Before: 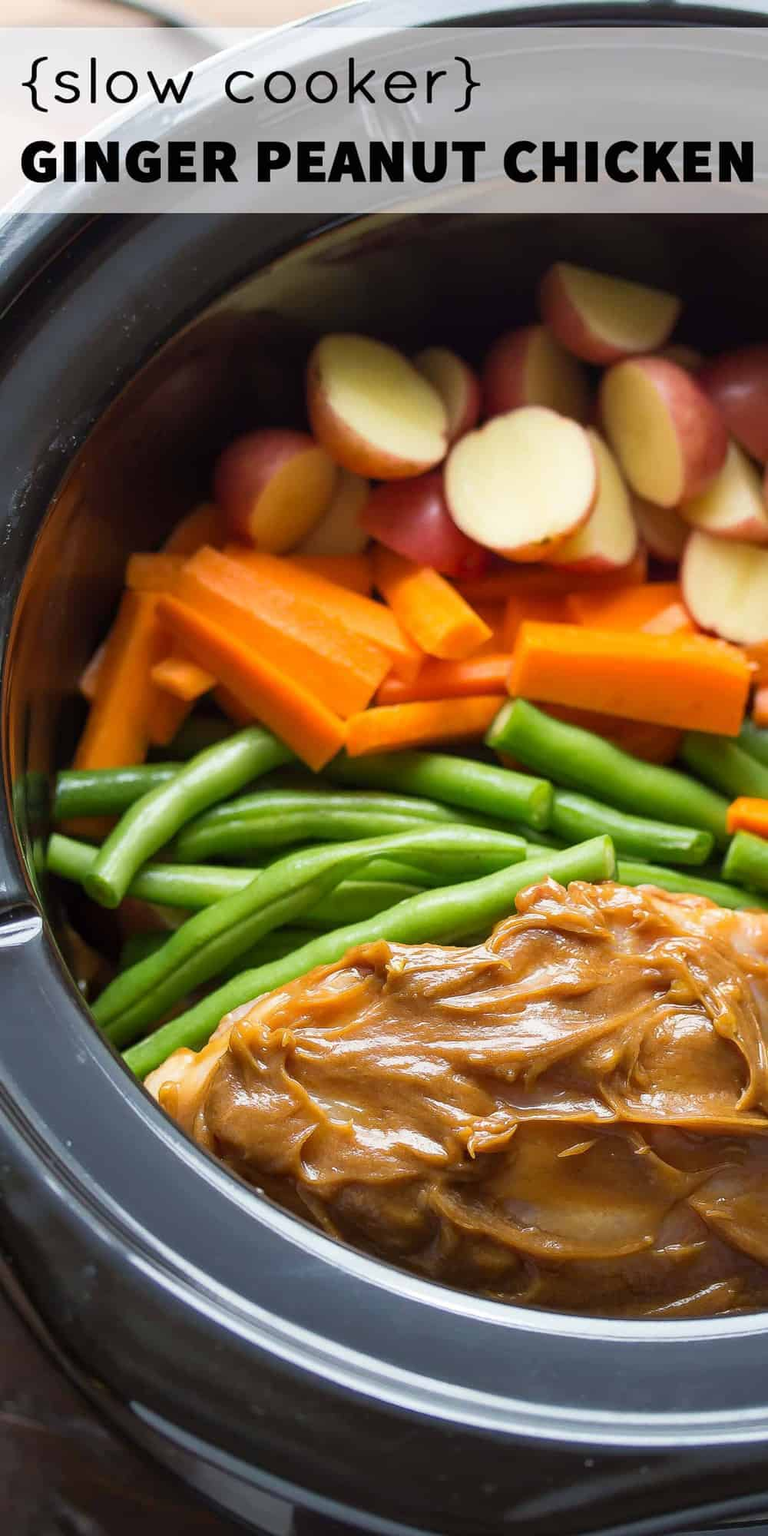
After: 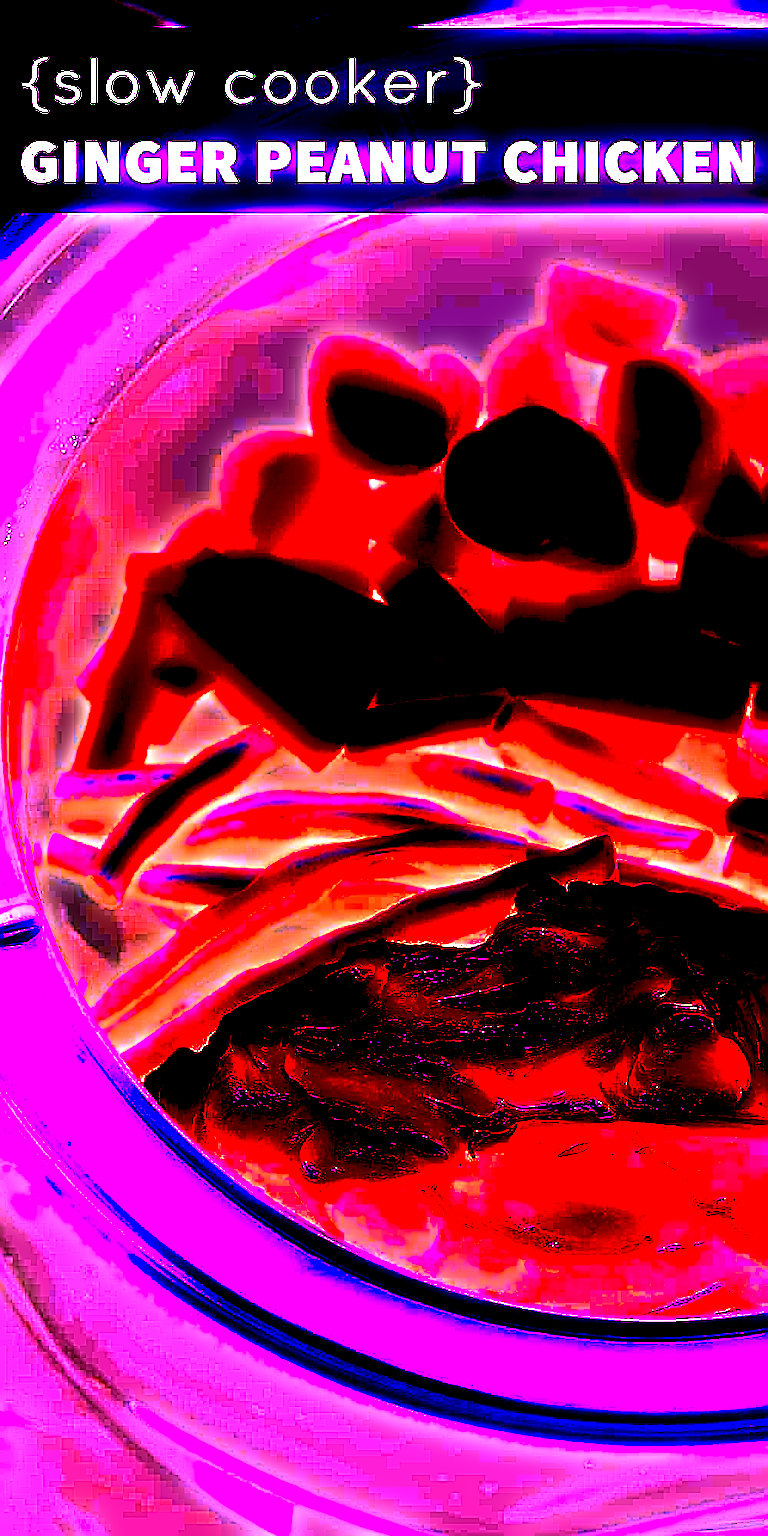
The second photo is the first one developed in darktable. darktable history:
sharpen: amount 1.861
bloom: size 3%, threshold 100%, strength 0%
white balance: red 8, blue 8
shadows and highlights: shadows 30.86, highlights 0, soften with gaussian
